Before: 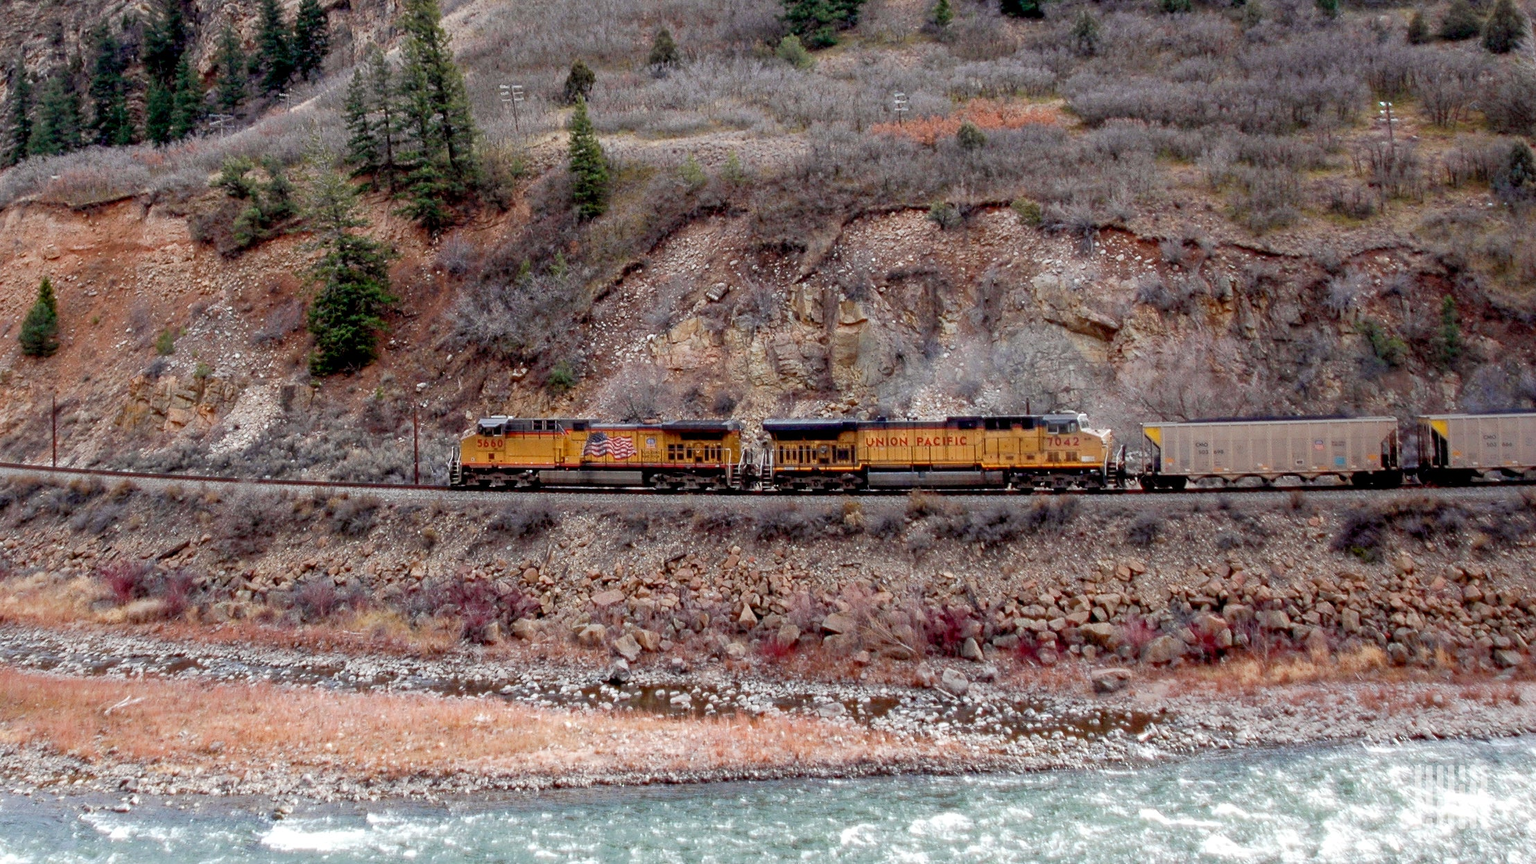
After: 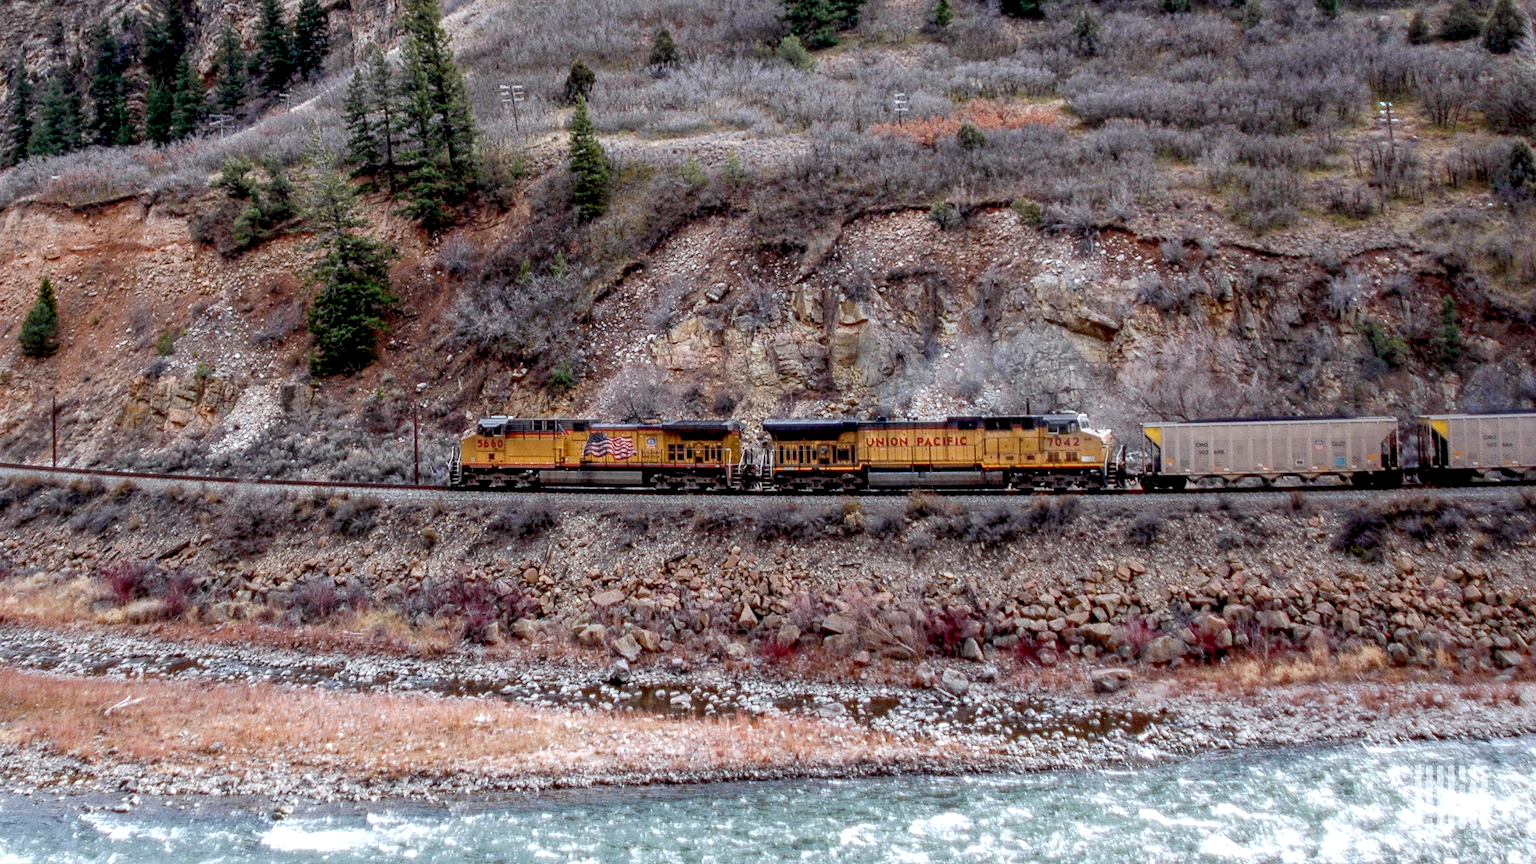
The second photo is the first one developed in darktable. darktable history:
local contrast: highlights 61%, detail 143%, midtone range 0.428
white balance: red 0.967, blue 1.049
